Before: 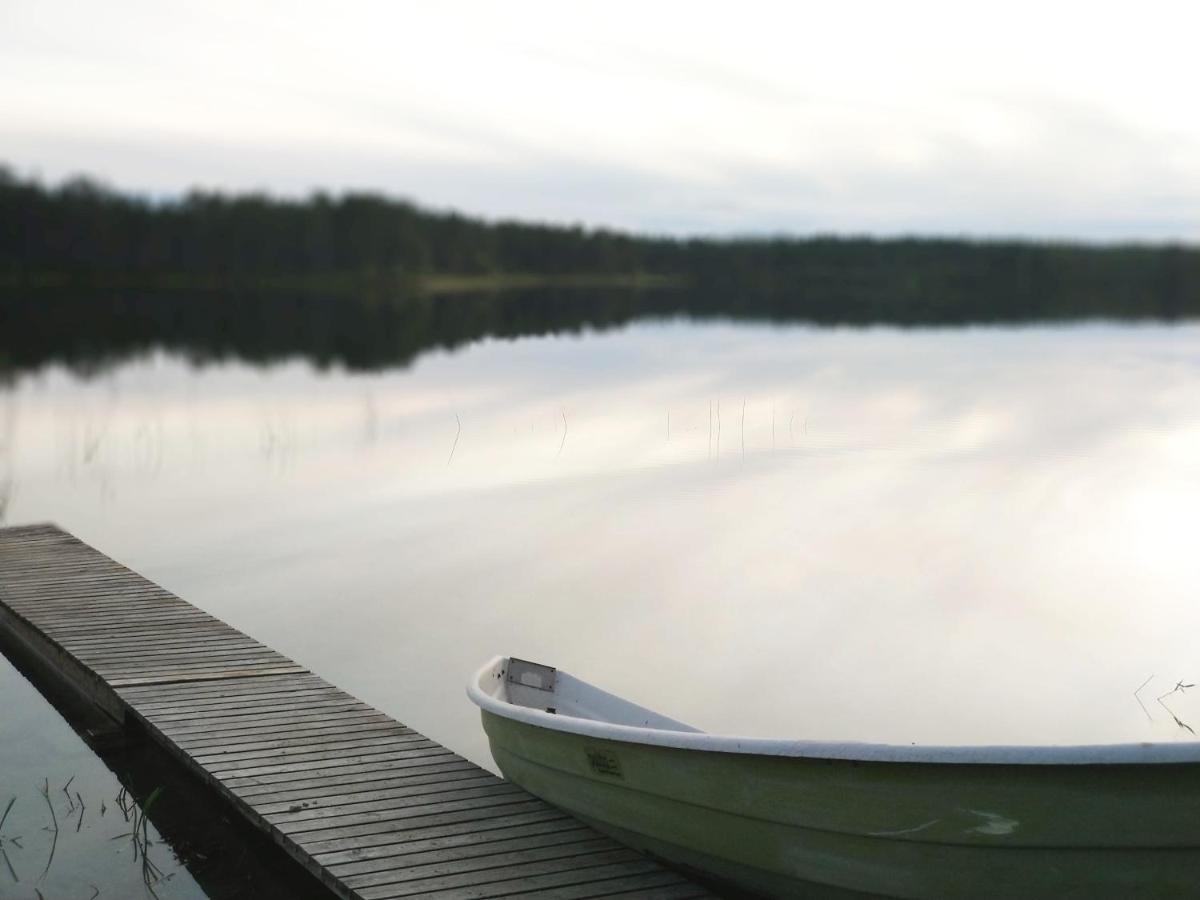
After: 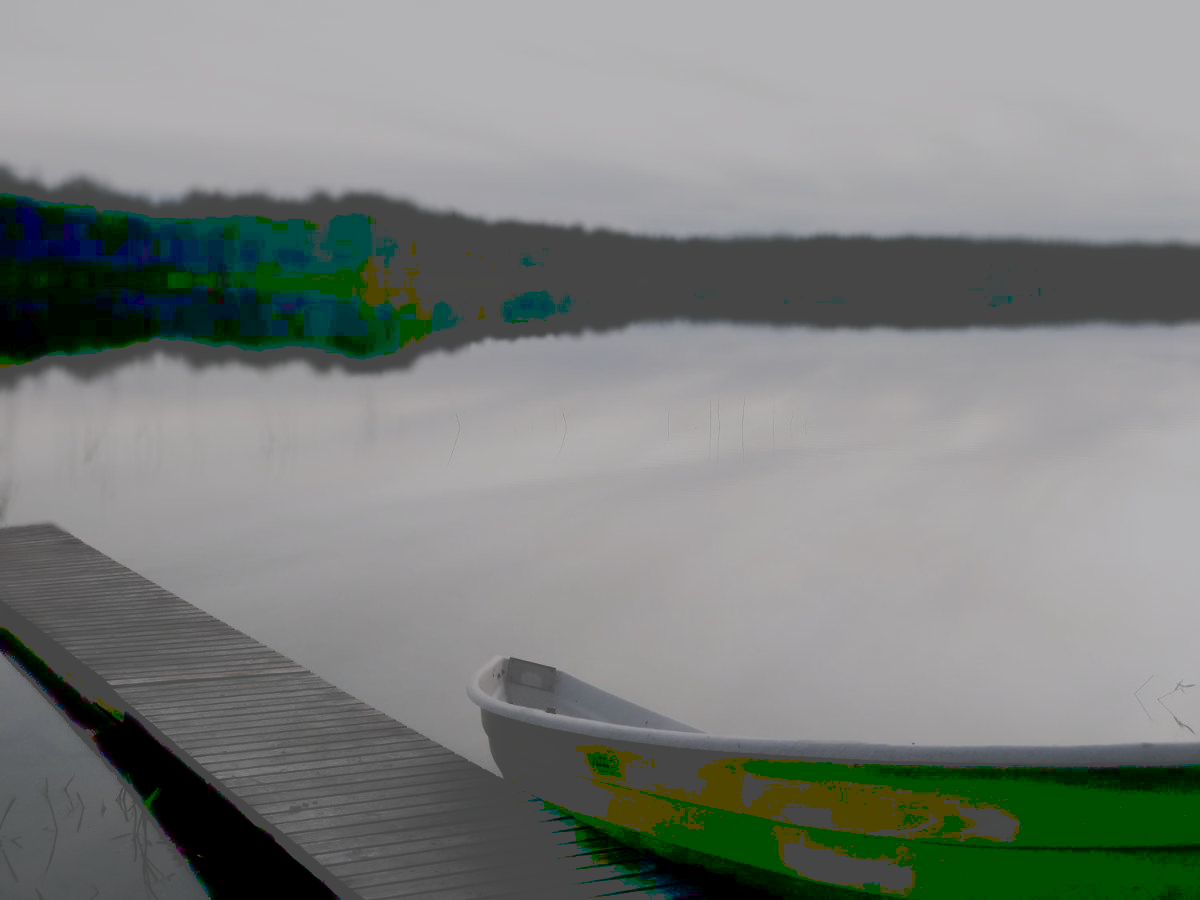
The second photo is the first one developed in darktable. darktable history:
exposure: black level correction 0, exposure -0.721 EV, compensate highlight preservation false
haze removal: strength -0.9, distance 0.225, compatibility mode true, adaptive false
white balance: red 1.009, blue 1.027
filmic rgb: black relative exposure -5 EV, white relative exposure 3.5 EV, hardness 3.19, contrast 1.3, highlights saturation mix -50%
contrast brightness saturation: brightness -0.52
tone curve: curves: ch0 [(0, 0) (0.003, 0.298) (0.011, 0.298) (0.025, 0.298) (0.044, 0.3) (0.069, 0.302) (0.1, 0.312) (0.136, 0.329) (0.177, 0.354) (0.224, 0.376) (0.277, 0.408) (0.335, 0.453) (0.399, 0.503) (0.468, 0.562) (0.543, 0.623) (0.623, 0.686) (0.709, 0.754) (0.801, 0.825) (0.898, 0.873) (1, 1)], preserve colors none
